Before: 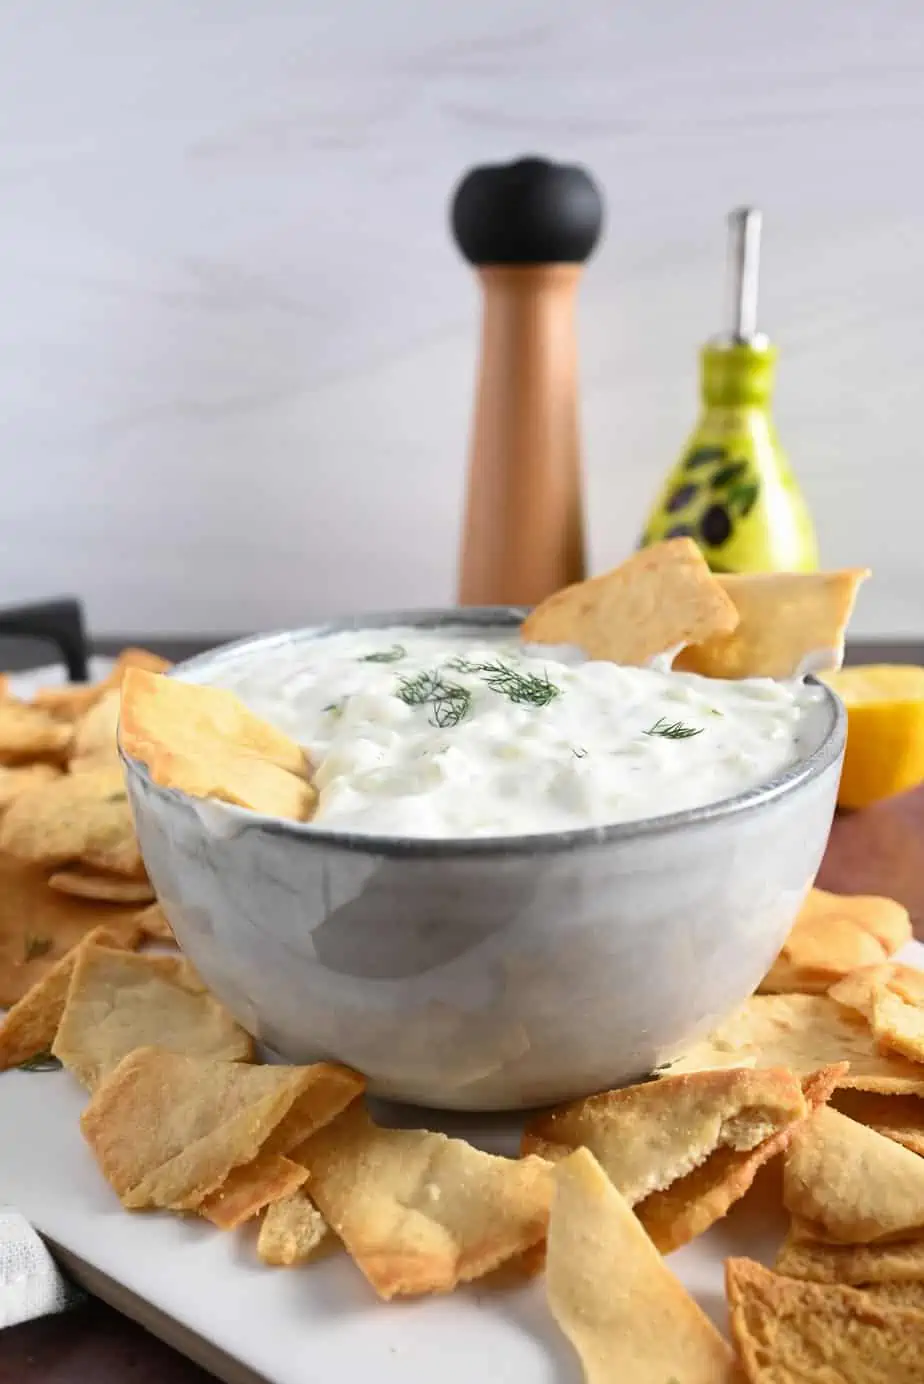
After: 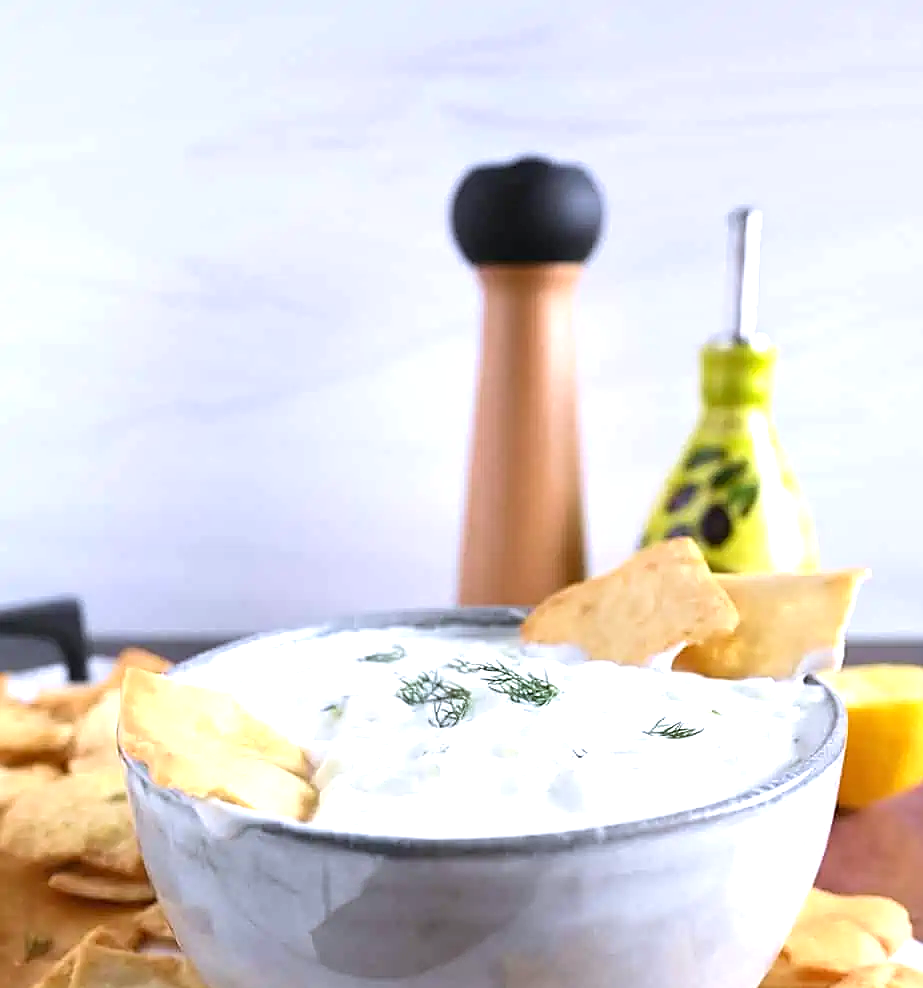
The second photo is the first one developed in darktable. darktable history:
exposure: exposure 0.556 EV, compensate highlight preservation false
velvia: strength 15%
white balance: red 0.967, blue 1.119, emerald 0.756
sharpen: on, module defaults
crop: bottom 28.576%
